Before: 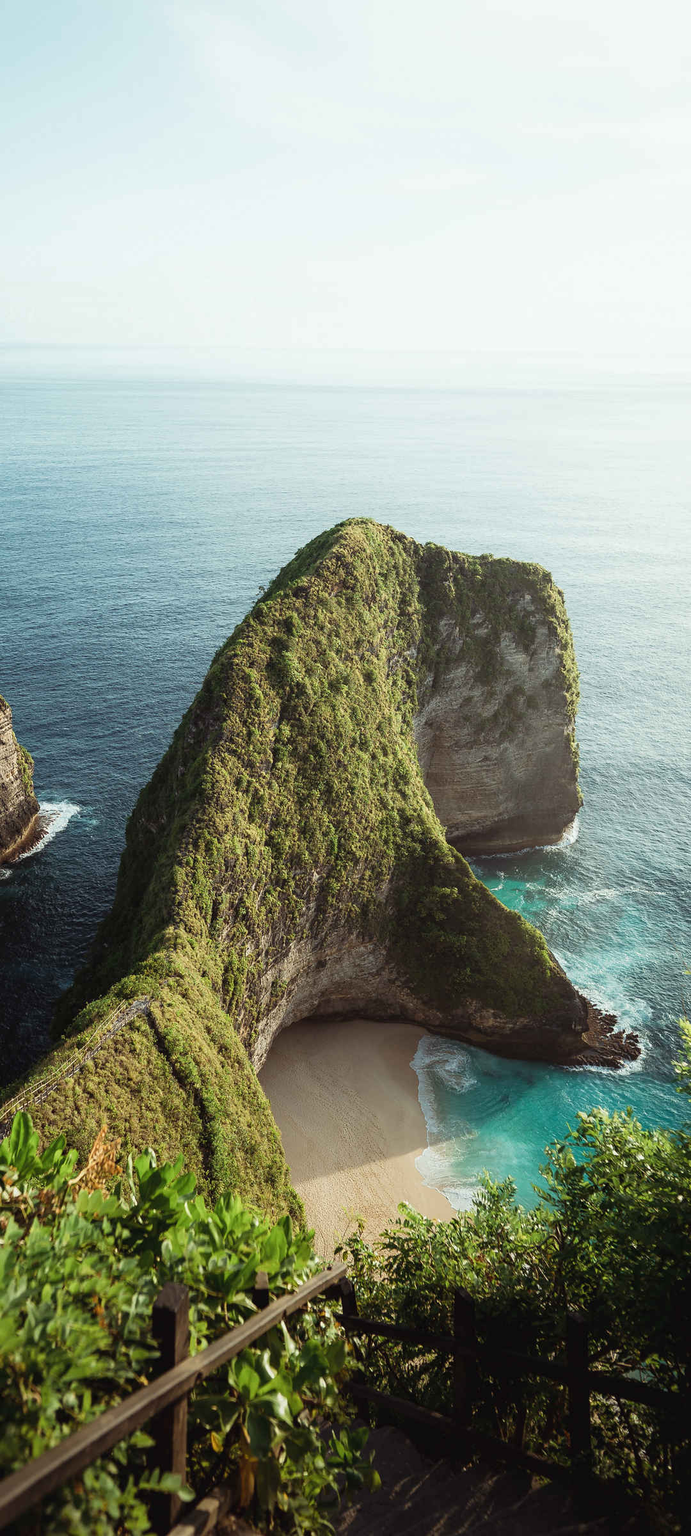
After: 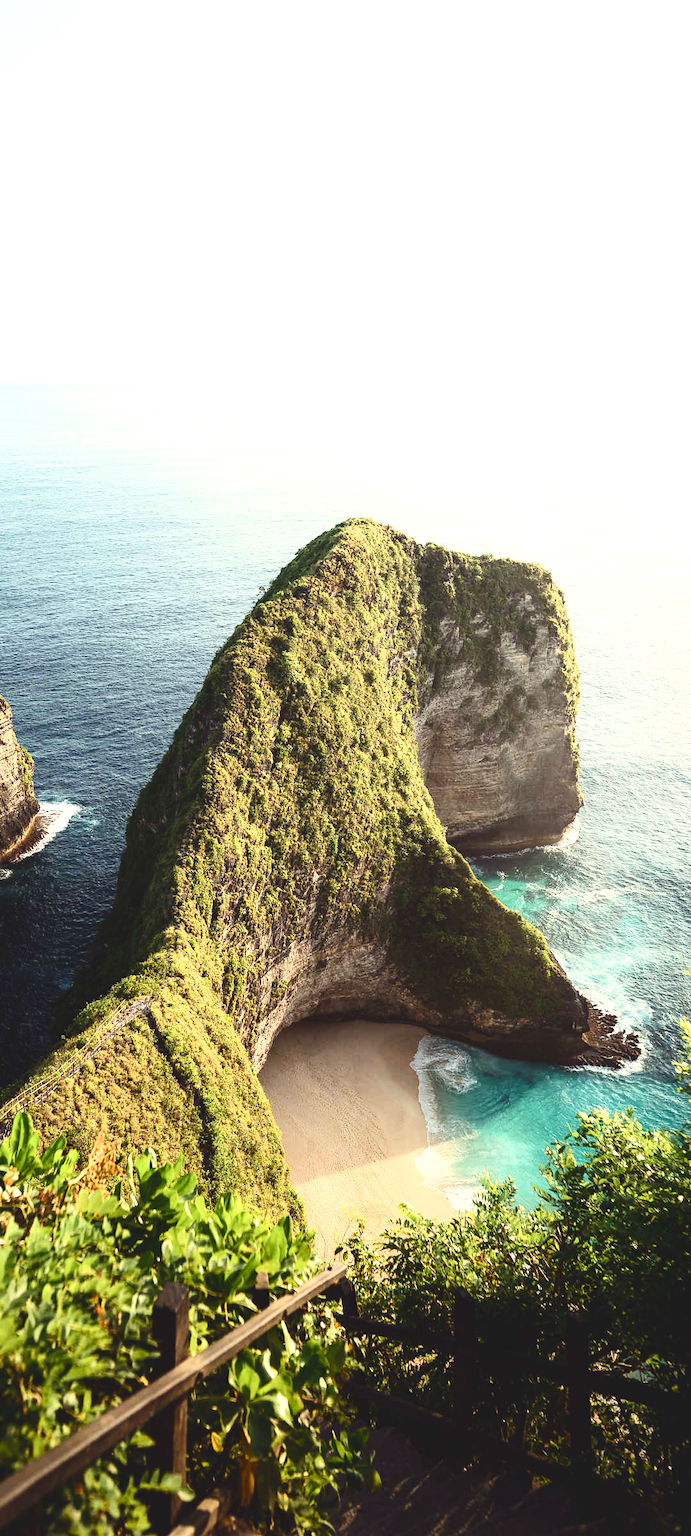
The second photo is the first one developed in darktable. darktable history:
exposure: black level correction 0, exposure 0.7 EV, compensate exposure bias true, compensate highlight preservation false
contrast brightness saturation: contrast 0.28
color balance rgb: shadows lift › chroma 2%, shadows lift › hue 247.2°, power › chroma 0.3%, power › hue 25.2°, highlights gain › chroma 3%, highlights gain › hue 60°, global offset › luminance 2%, perceptual saturation grading › global saturation 20%, perceptual saturation grading › highlights -20%, perceptual saturation grading › shadows 30%
